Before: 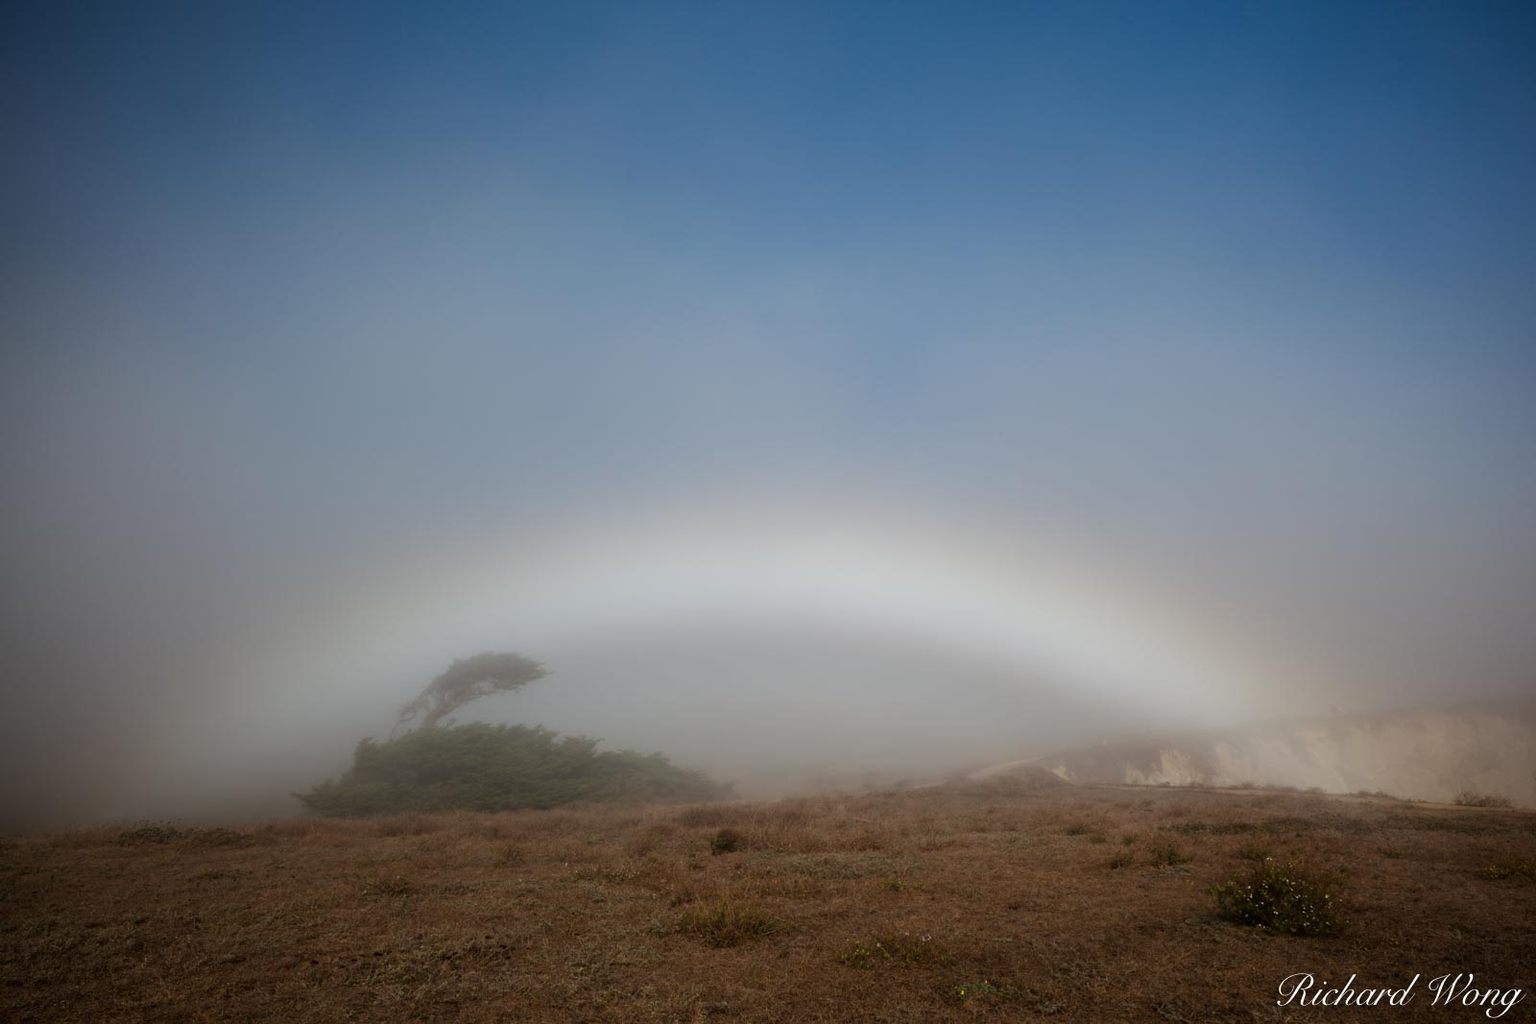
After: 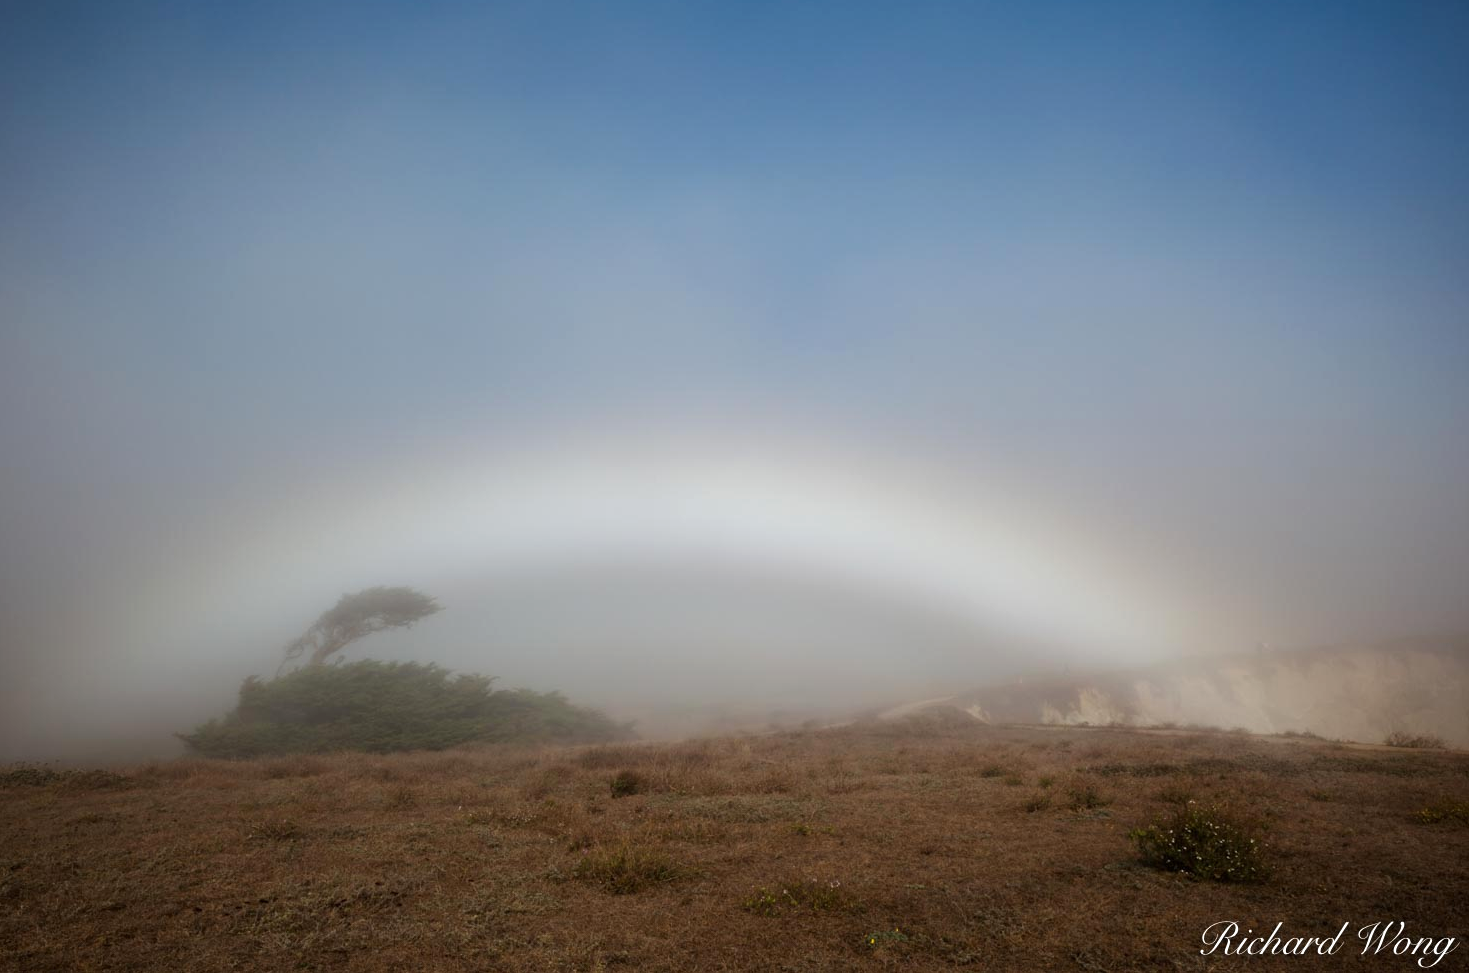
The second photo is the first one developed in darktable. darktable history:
crop and rotate: left 8.125%, top 8.802%
local contrast: mode bilateral grid, contrast 20, coarseness 50, detail 102%, midtone range 0.2
exposure: exposure 0.21 EV, compensate highlight preservation false
